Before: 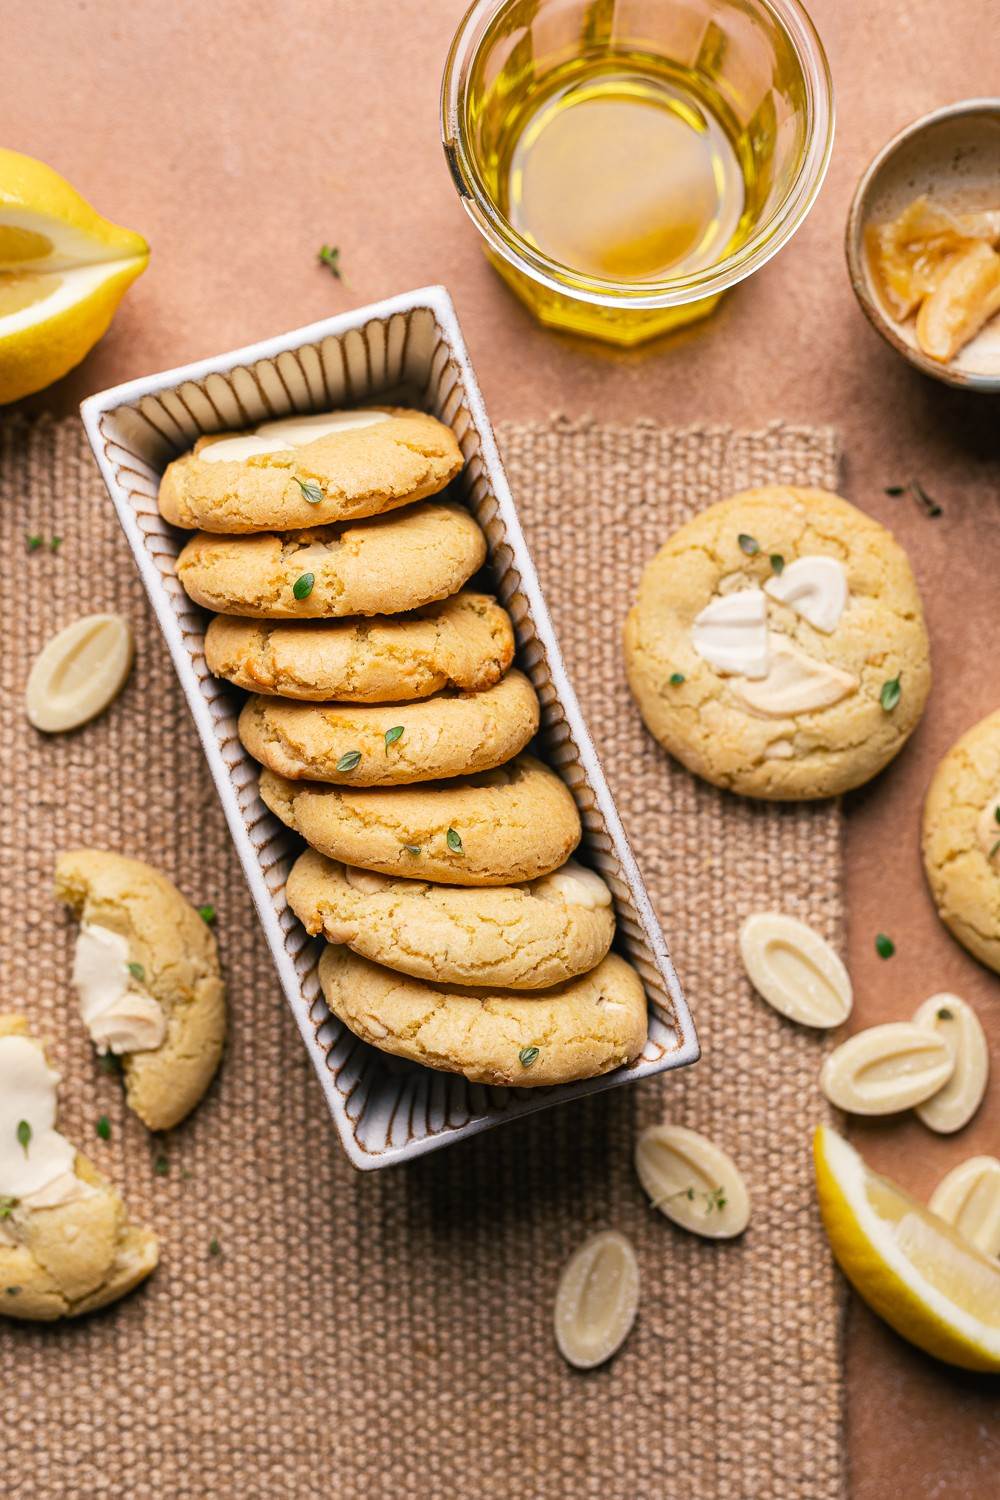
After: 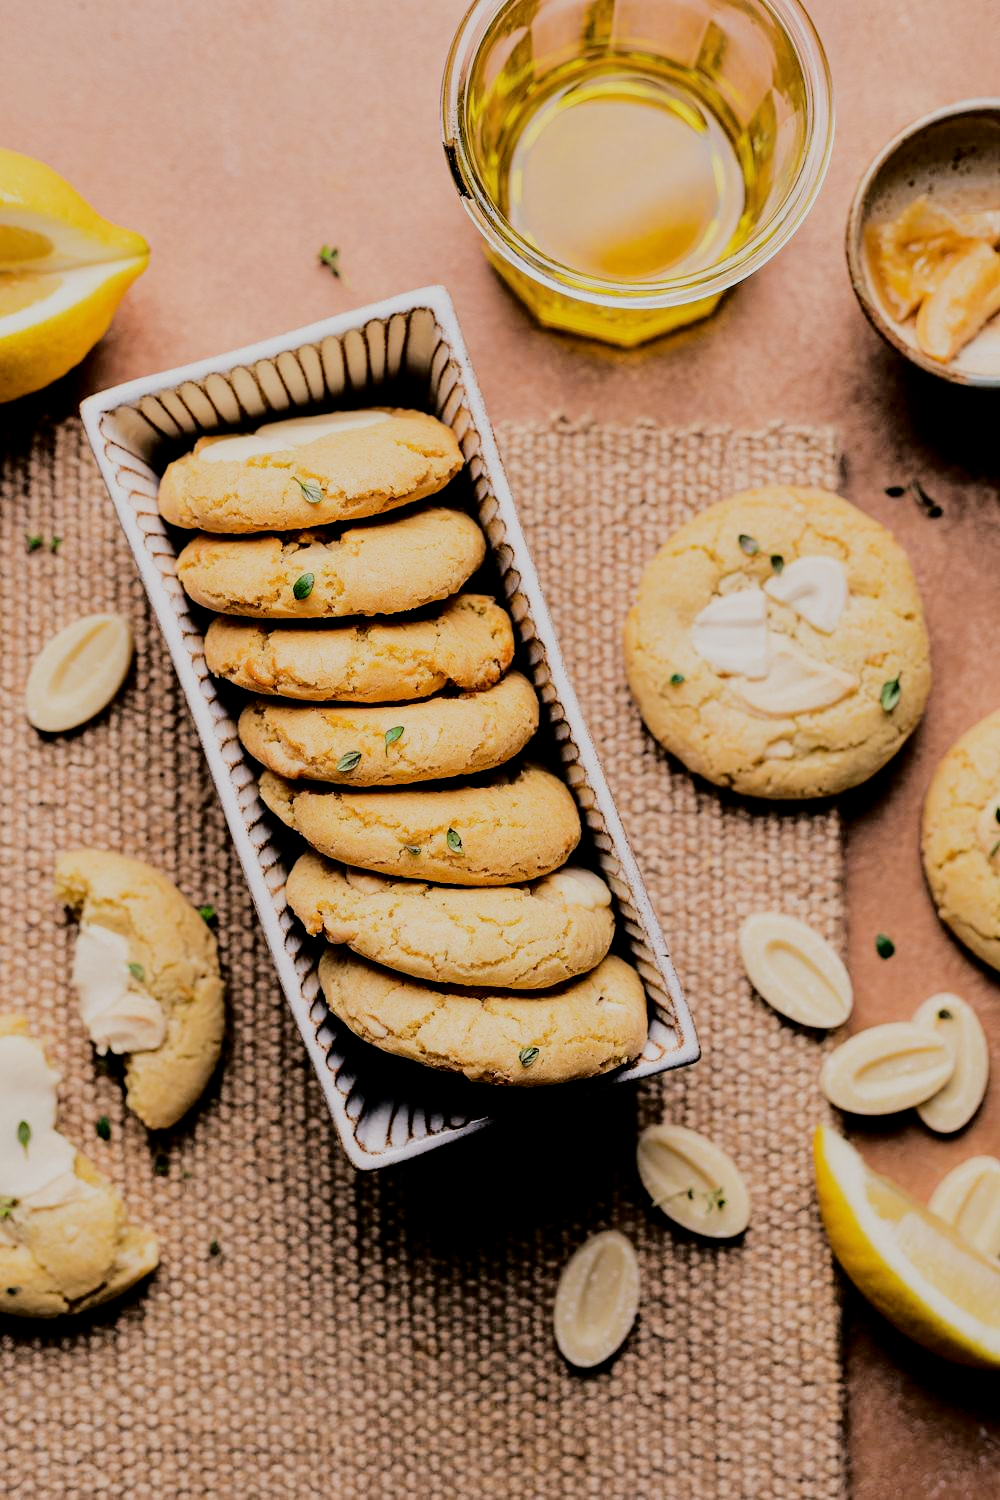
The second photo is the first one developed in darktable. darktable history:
fill light: exposure -2 EV, width 8.6
filmic rgb: black relative exposure -3.21 EV, white relative exposure 7.02 EV, hardness 1.46, contrast 1.35
